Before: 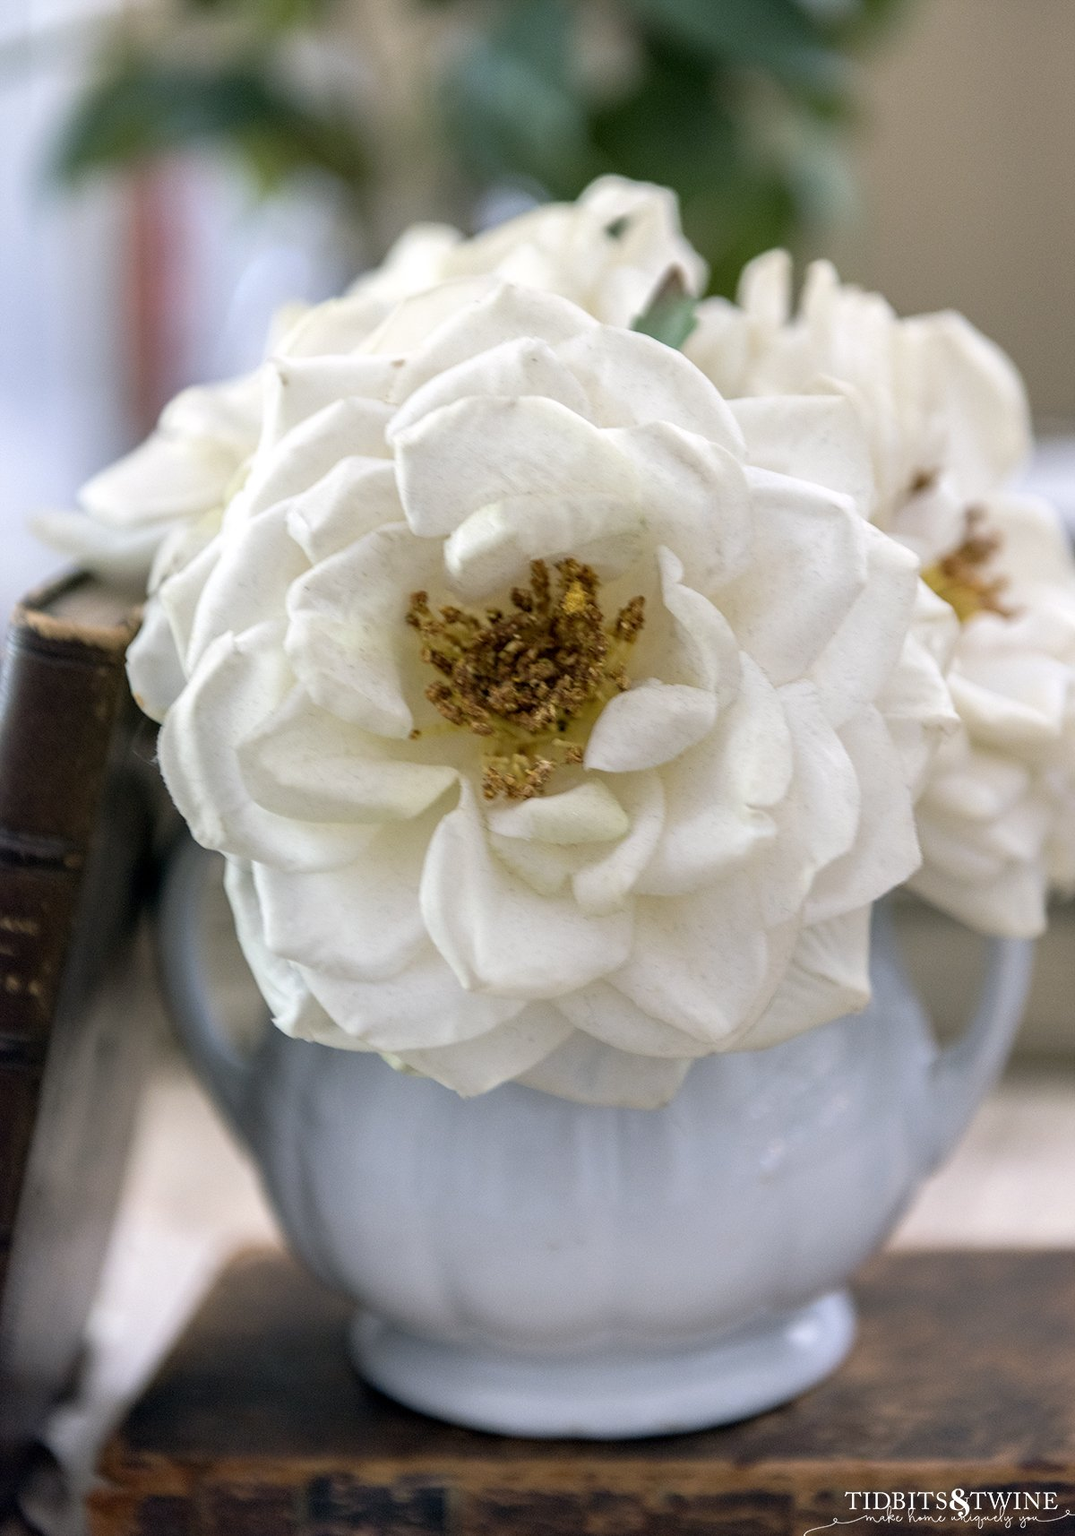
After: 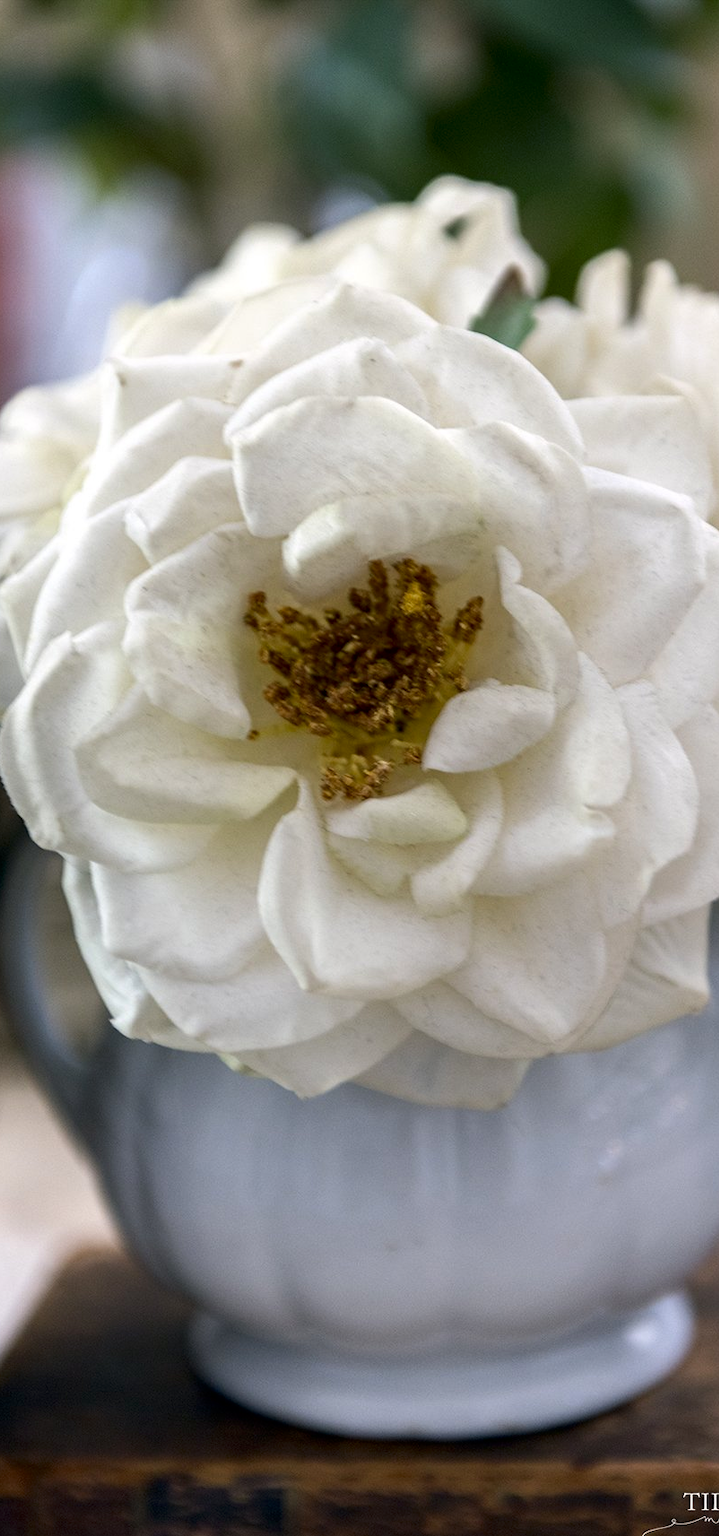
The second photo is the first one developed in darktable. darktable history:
crop and rotate: left 15.102%, right 18.061%
contrast brightness saturation: contrast 0.067, brightness -0.14, saturation 0.105
